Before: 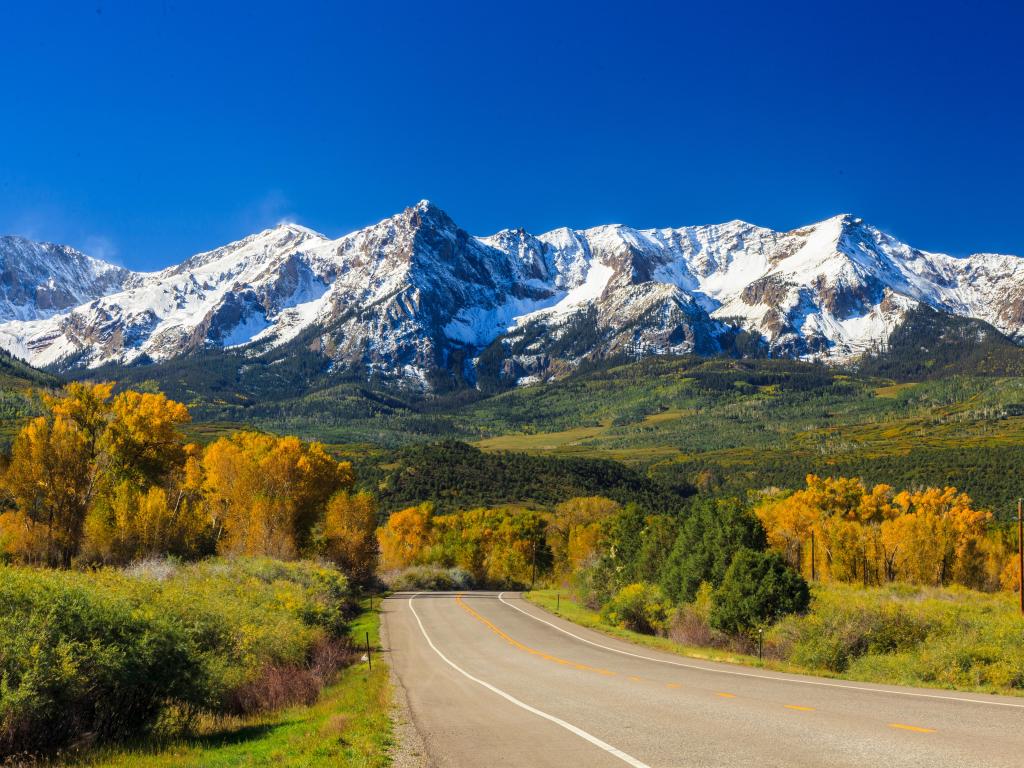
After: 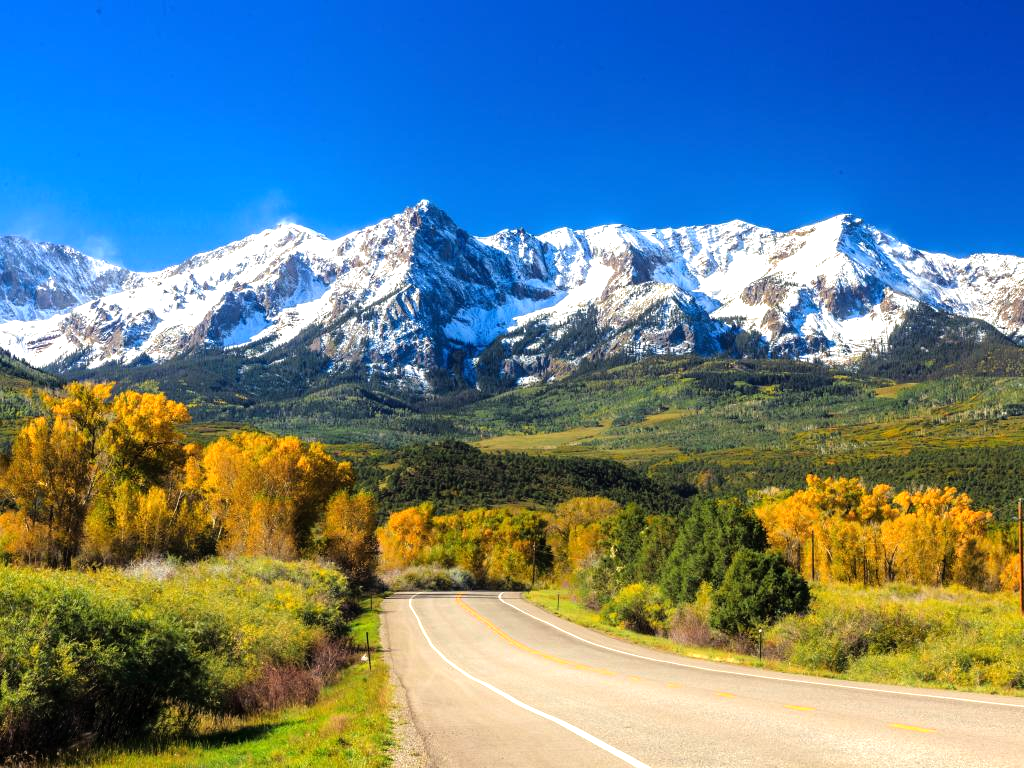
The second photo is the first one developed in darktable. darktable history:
tone equalizer: -8 EV -0.714 EV, -7 EV -0.694 EV, -6 EV -0.596 EV, -5 EV -0.4 EV, -3 EV 0.381 EV, -2 EV 0.6 EV, -1 EV 0.689 EV, +0 EV 0.769 EV
